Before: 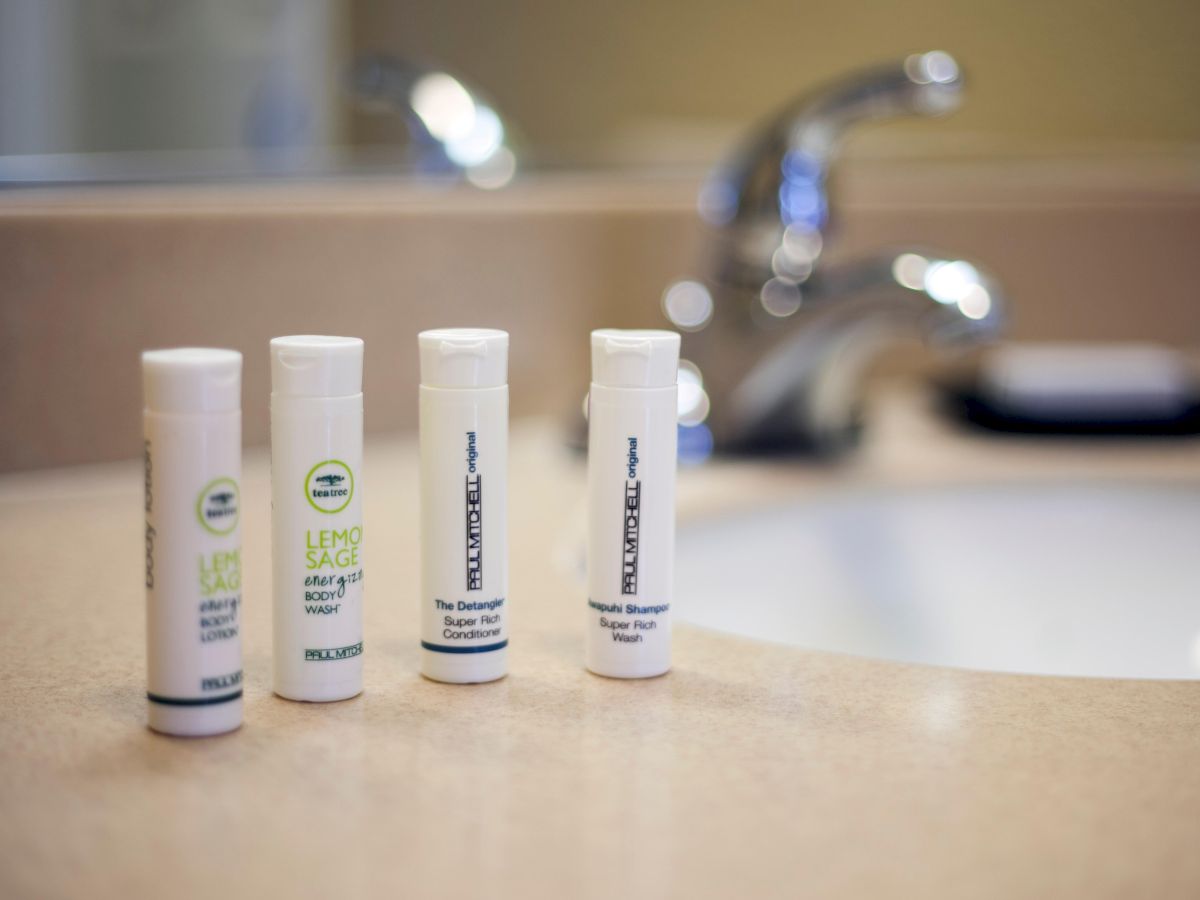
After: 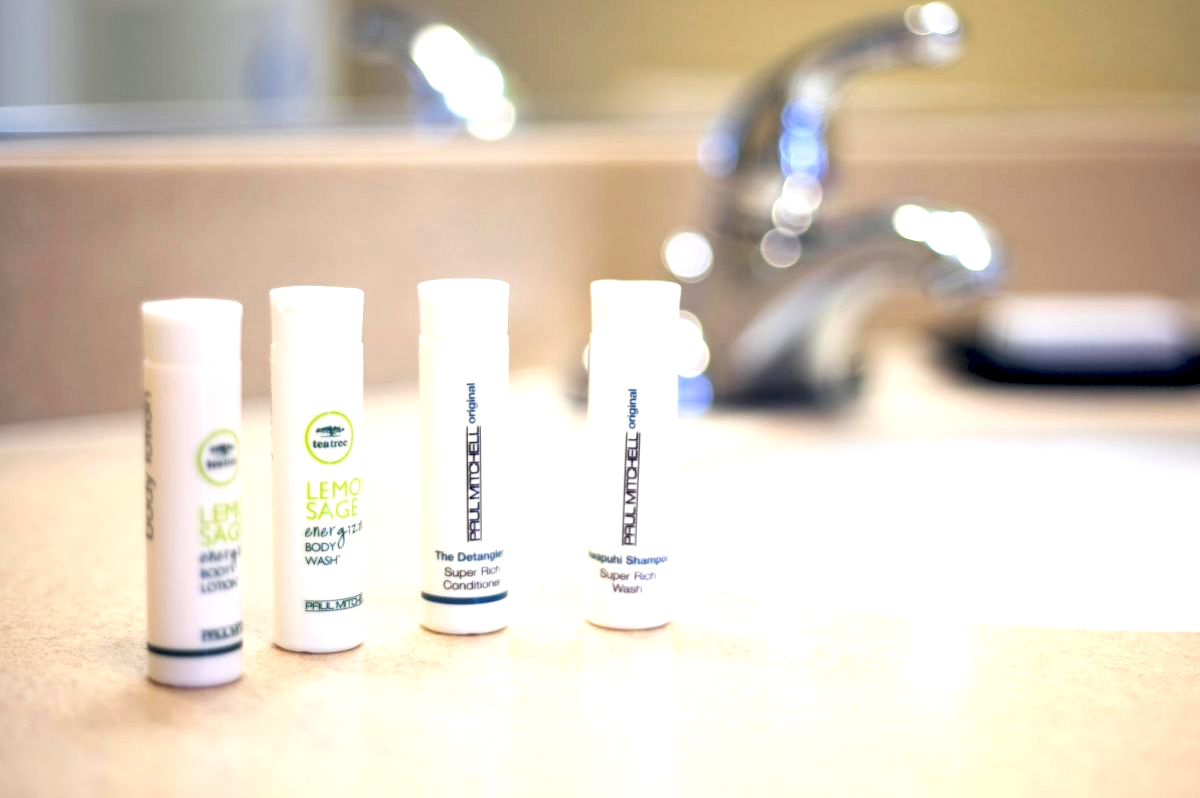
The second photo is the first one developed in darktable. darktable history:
crop and rotate: top 5.532%, bottom 5.728%
exposure: black level correction 0.001, exposure 1.047 EV, compensate highlight preservation false
